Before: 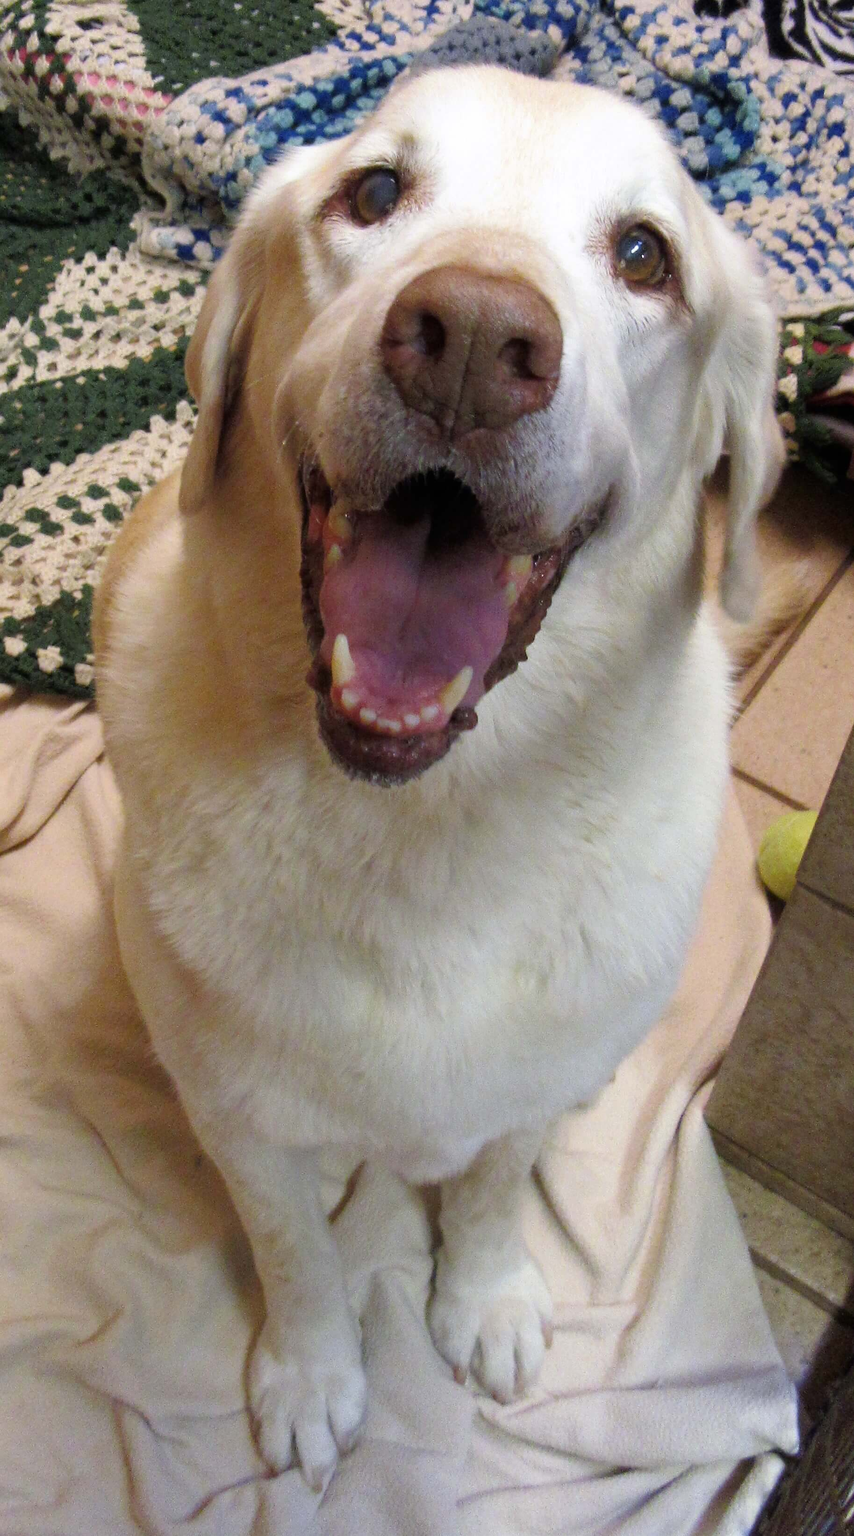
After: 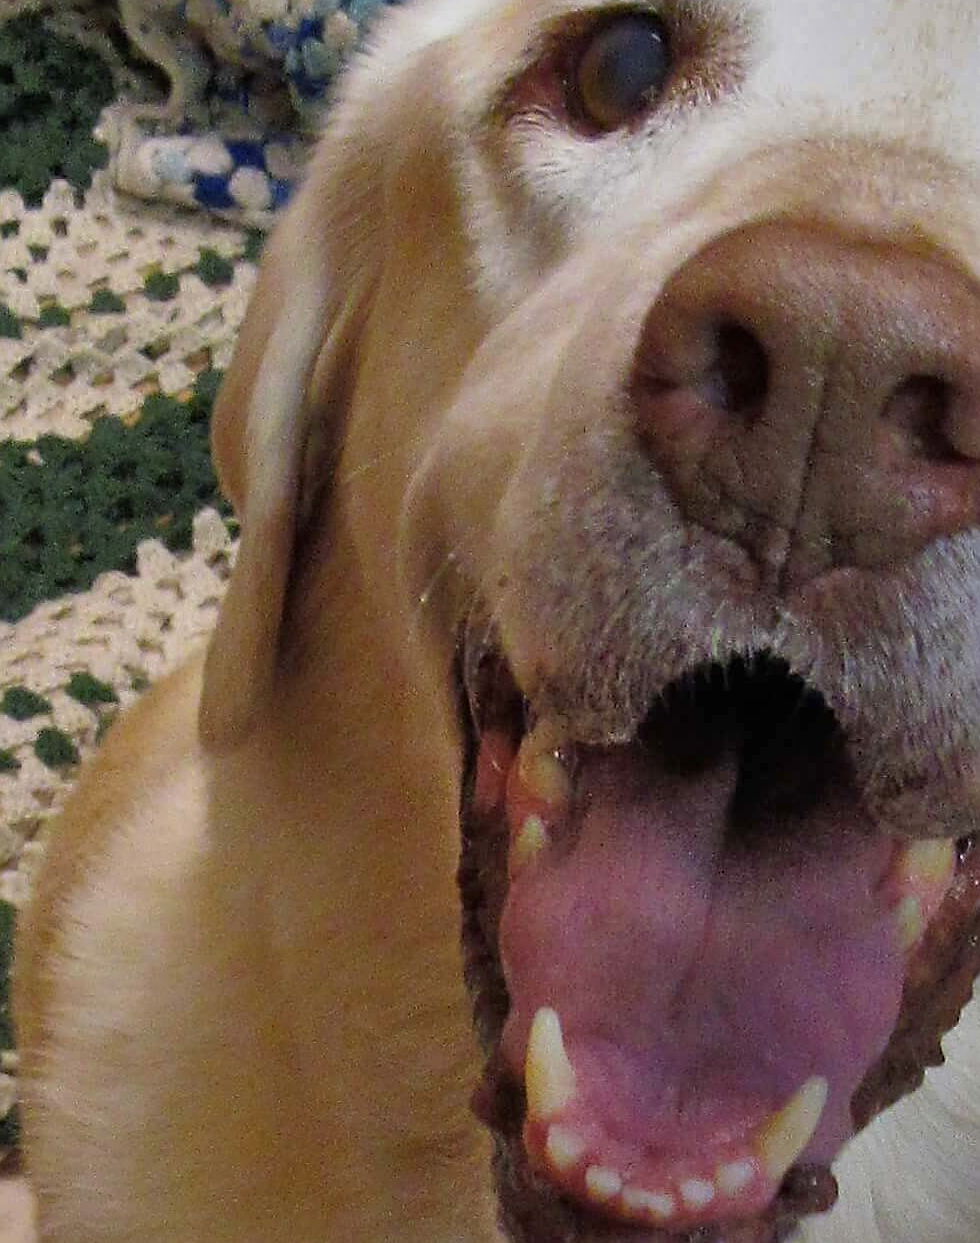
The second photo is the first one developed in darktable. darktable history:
shadows and highlights: shadows 80.73, white point adjustment -9.07, highlights -61.46, soften with gaussian
sharpen: amount 0.55
crop: left 10.121%, top 10.631%, right 36.218%, bottom 51.526%
